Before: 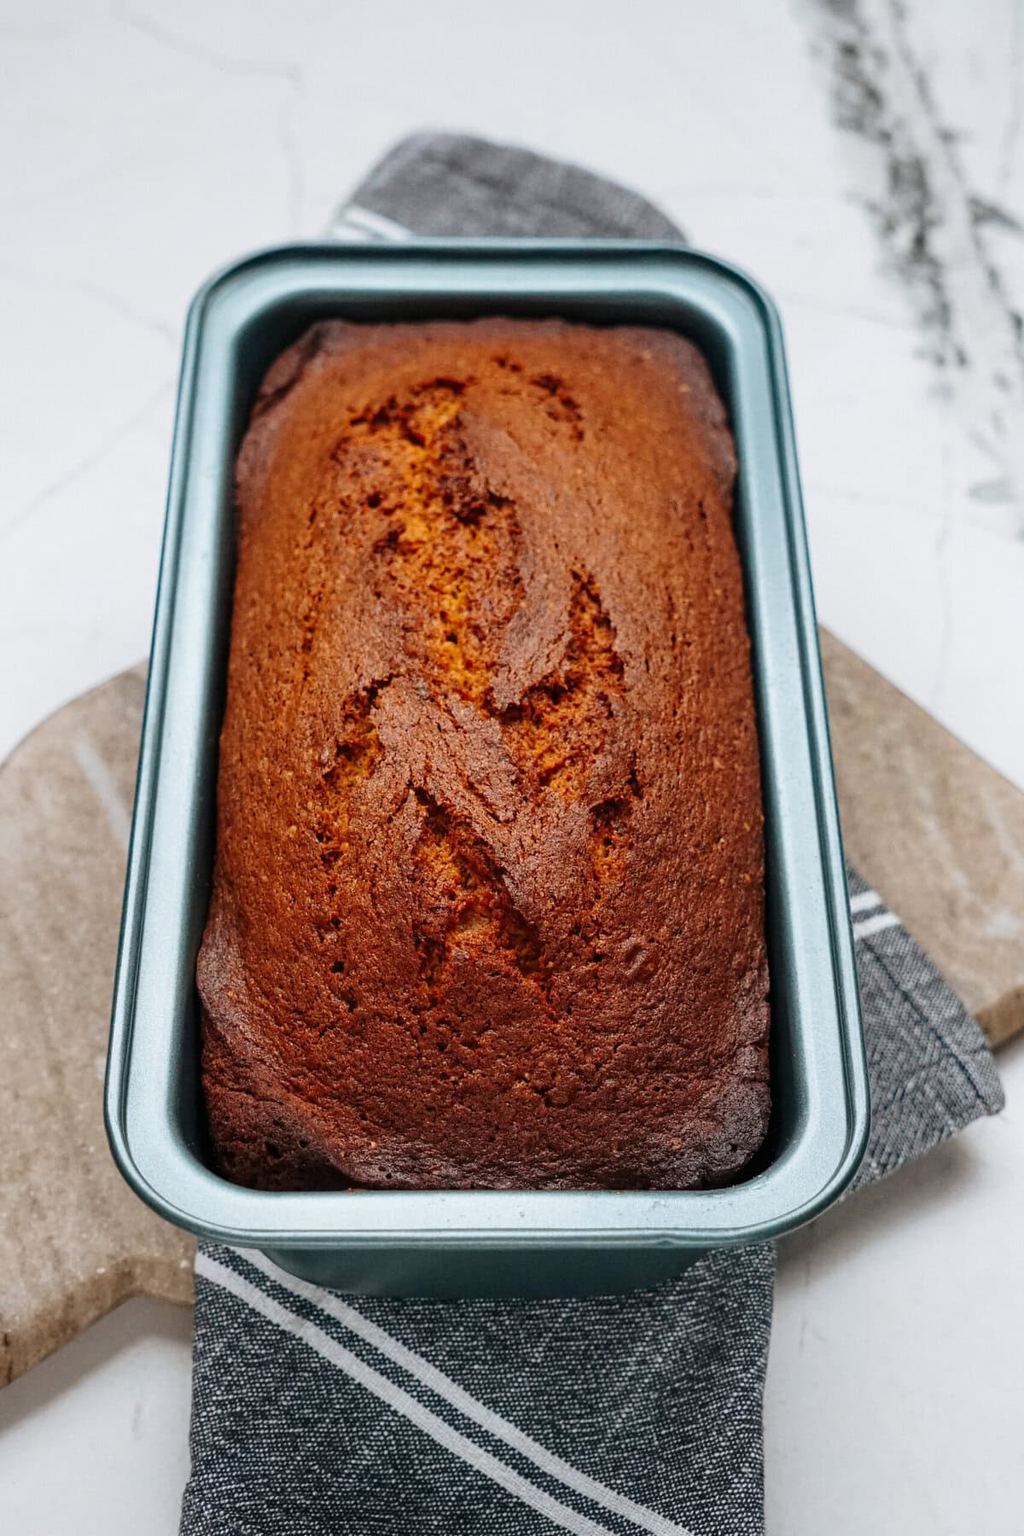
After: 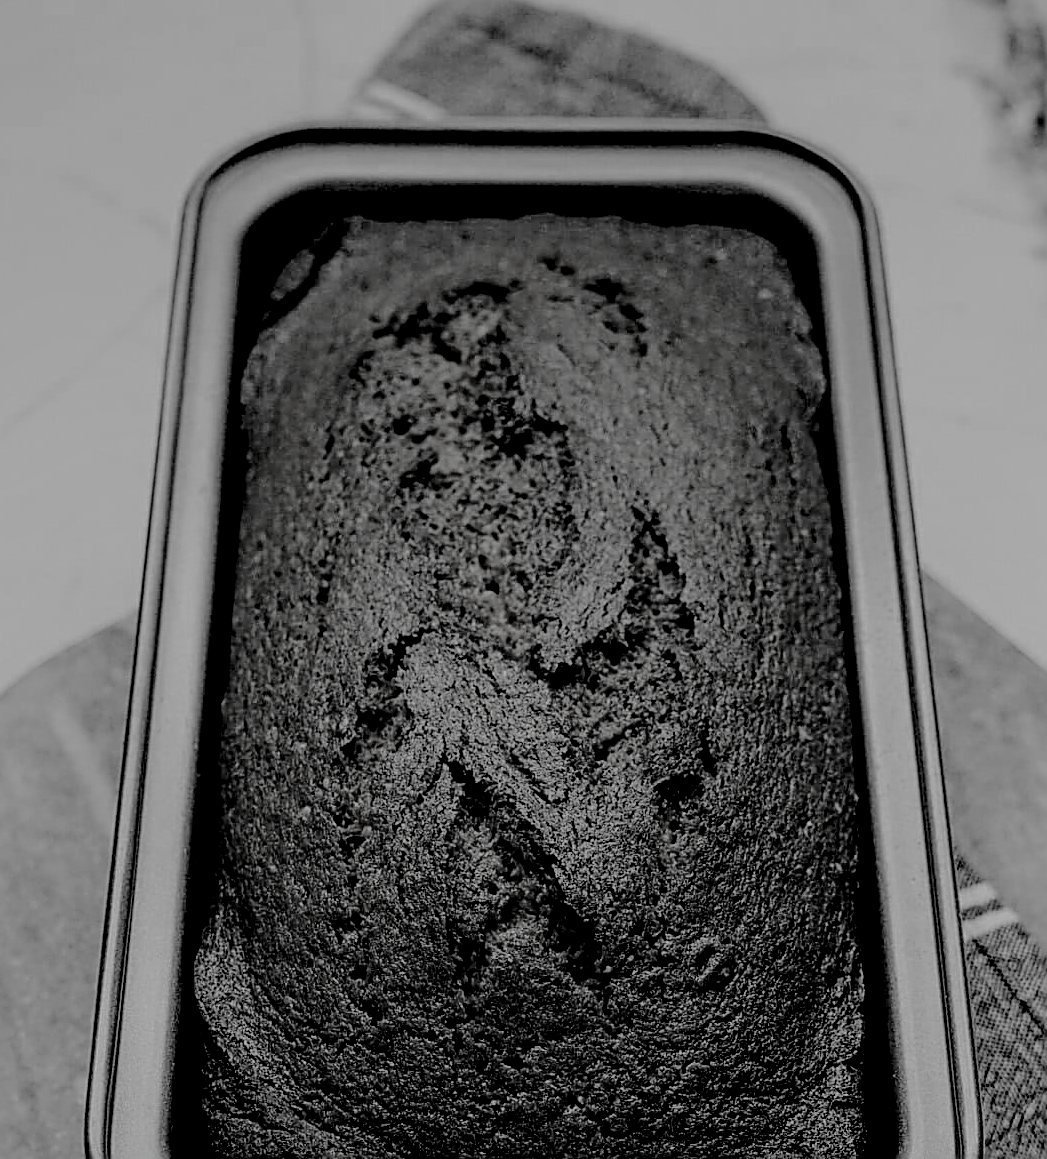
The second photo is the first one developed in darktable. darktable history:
filmic rgb: black relative exposure -3.19 EV, white relative exposure 7.05 EV, hardness 1.48, contrast 1.343
sharpen: amount 0.914
local contrast: highlights 60%, shadows 61%, detail 160%
crop: left 3.118%, top 8.989%, right 9.607%, bottom 26.596%
contrast brightness saturation: contrast -0.034, brightness -0.585, saturation -0.993
tone equalizer: -7 EV 0.164 EV, -6 EV 0.607 EV, -5 EV 1.16 EV, -4 EV 1.3 EV, -3 EV 1.14 EV, -2 EV 0.6 EV, -1 EV 0.161 EV, edges refinement/feathering 500, mask exposure compensation -1.57 EV, preserve details no
